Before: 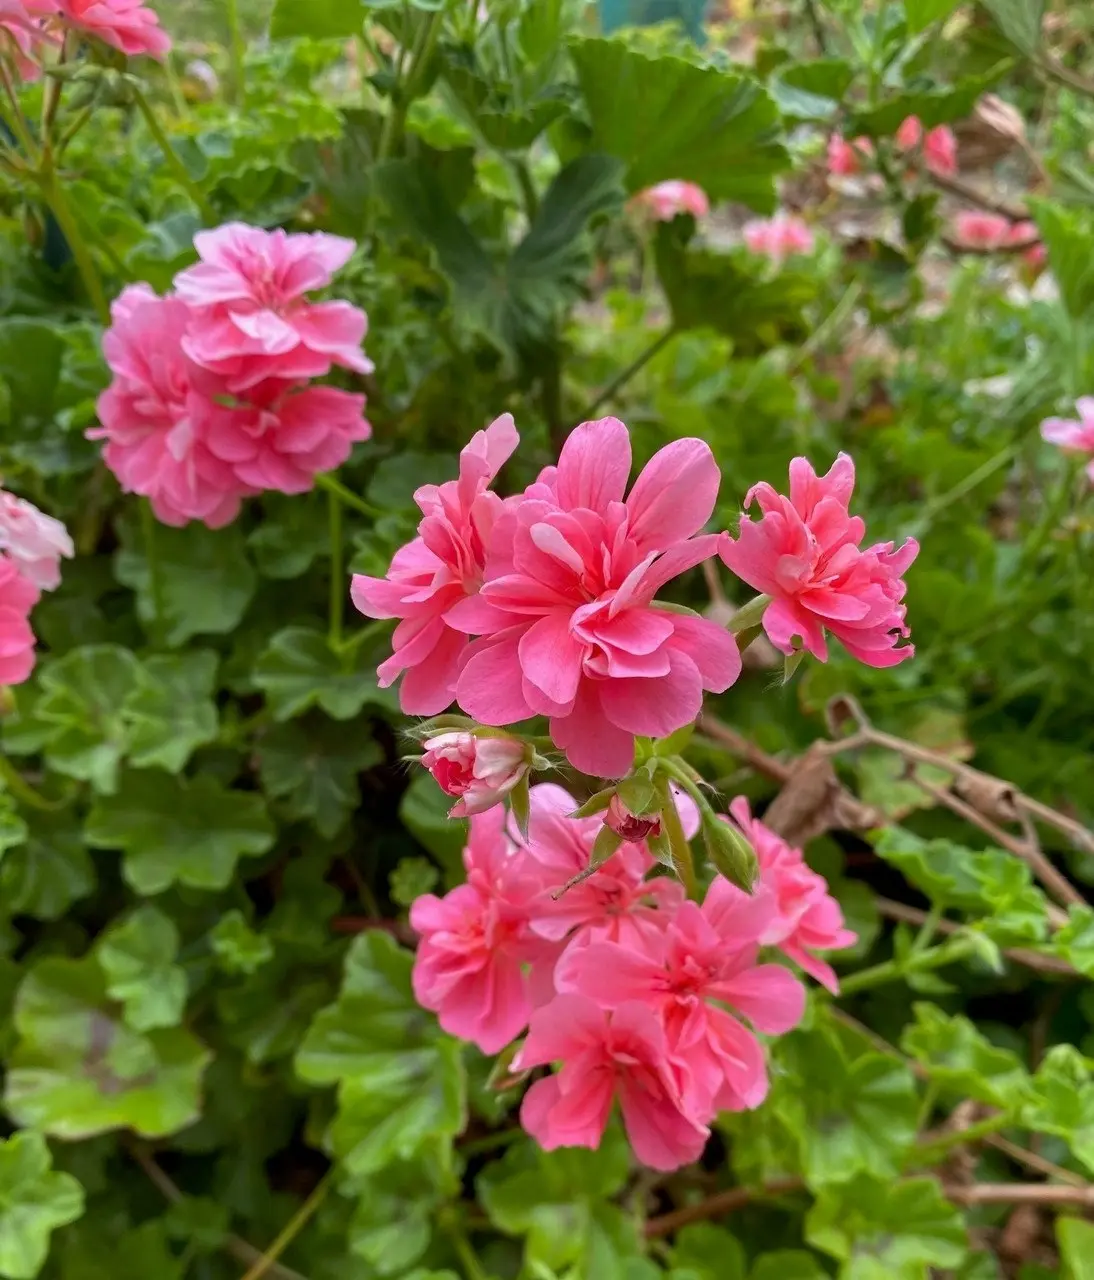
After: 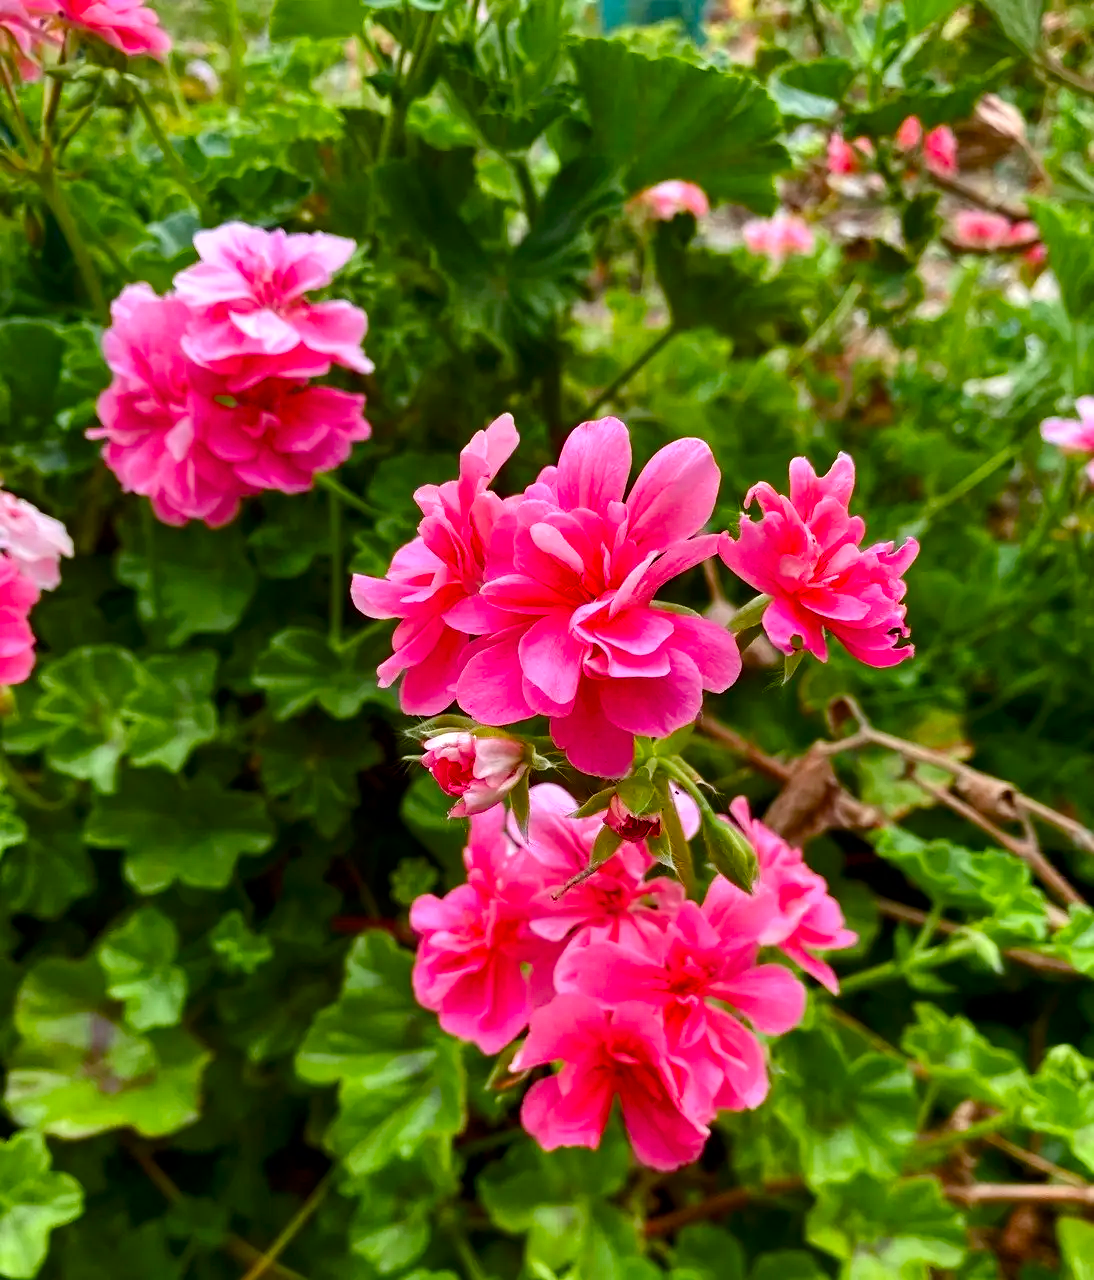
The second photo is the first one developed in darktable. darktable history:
color balance rgb: perceptual saturation grading › global saturation 20%, perceptual saturation grading › highlights -25%, perceptual saturation grading › shadows 50%
contrast brightness saturation: contrast 0.13, brightness -0.05, saturation 0.16
tone equalizer: -8 EV -0.417 EV, -7 EV -0.389 EV, -6 EV -0.333 EV, -5 EV -0.222 EV, -3 EV 0.222 EV, -2 EV 0.333 EV, -1 EV 0.389 EV, +0 EV 0.417 EV, edges refinement/feathering 500, mask exposure compensation -1.57 EV, preserve details no
